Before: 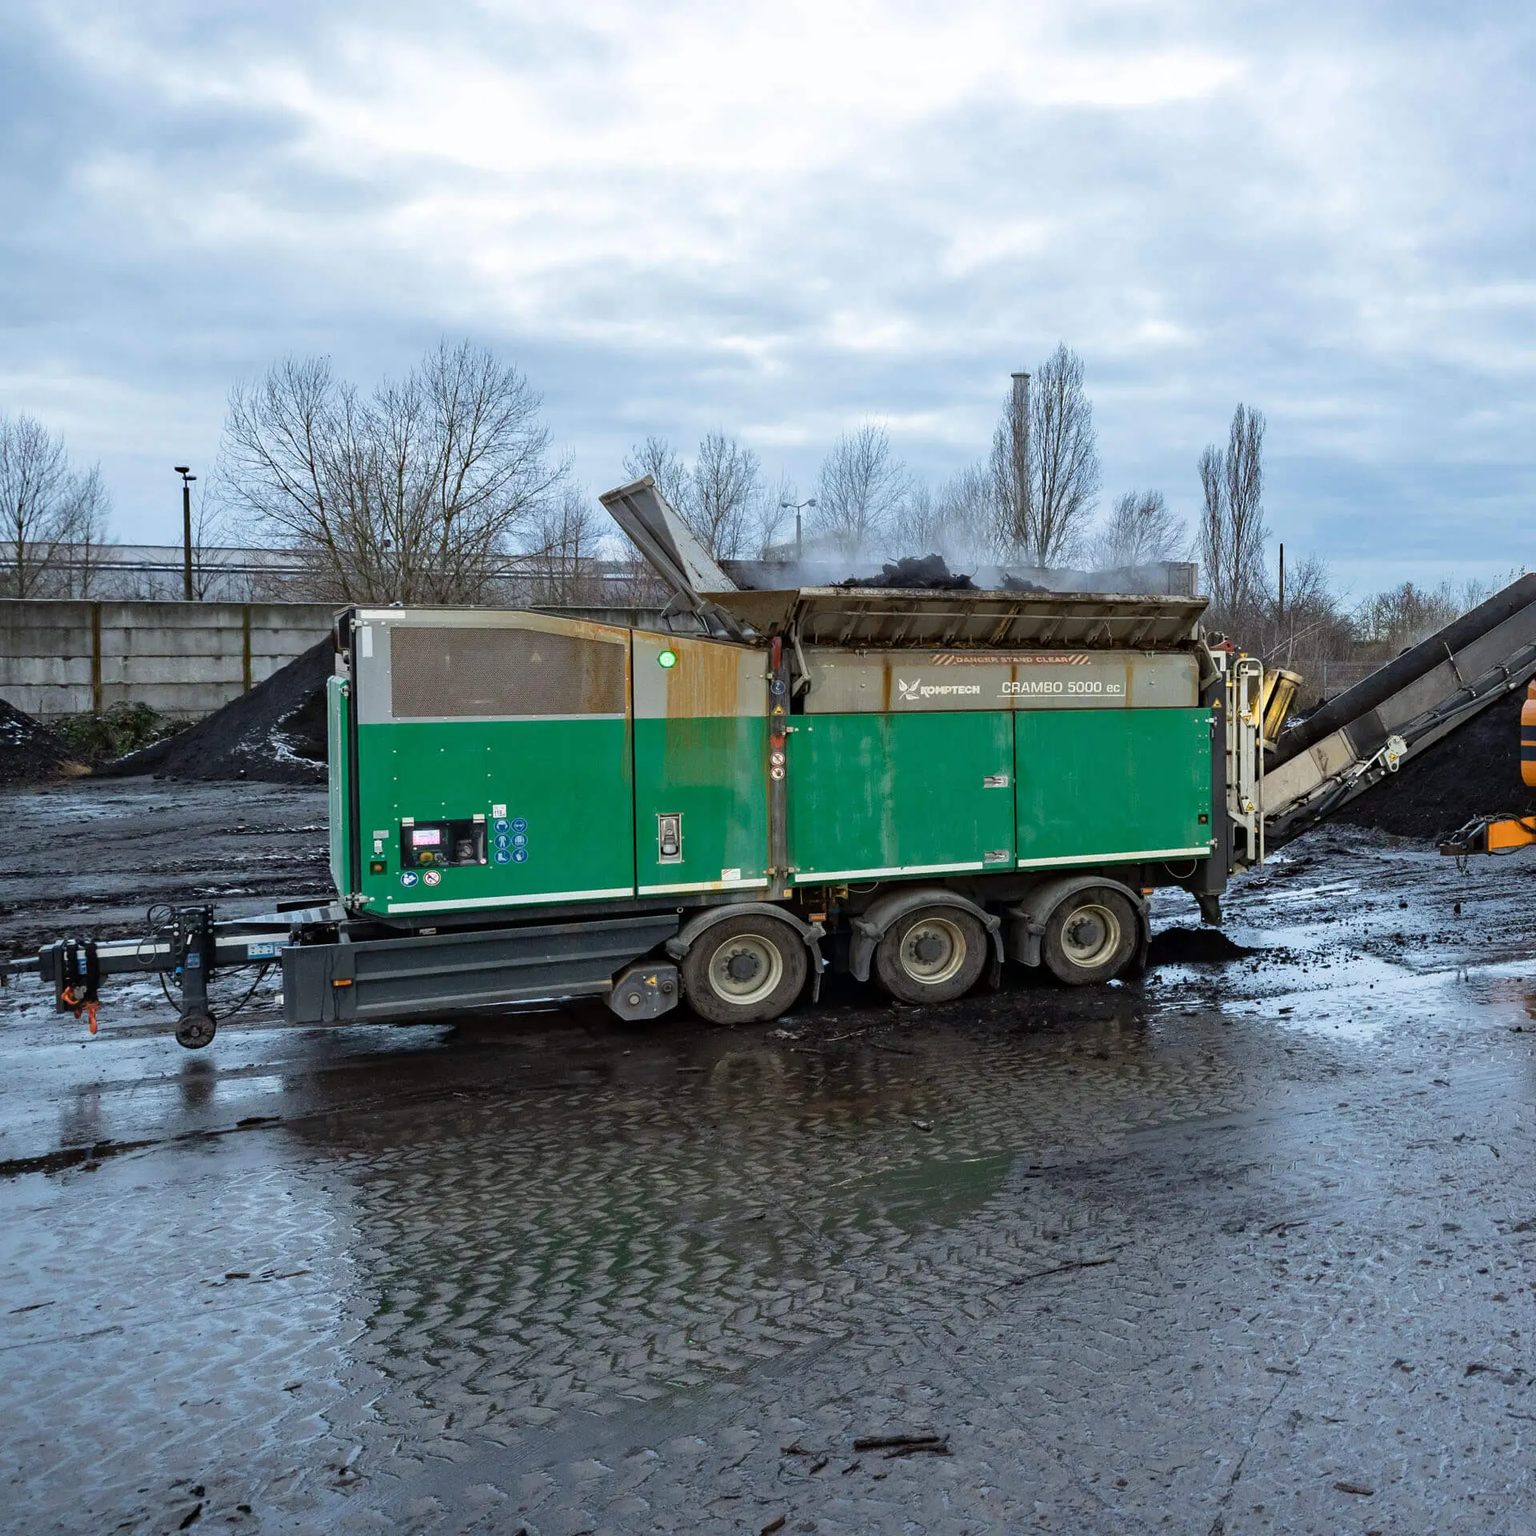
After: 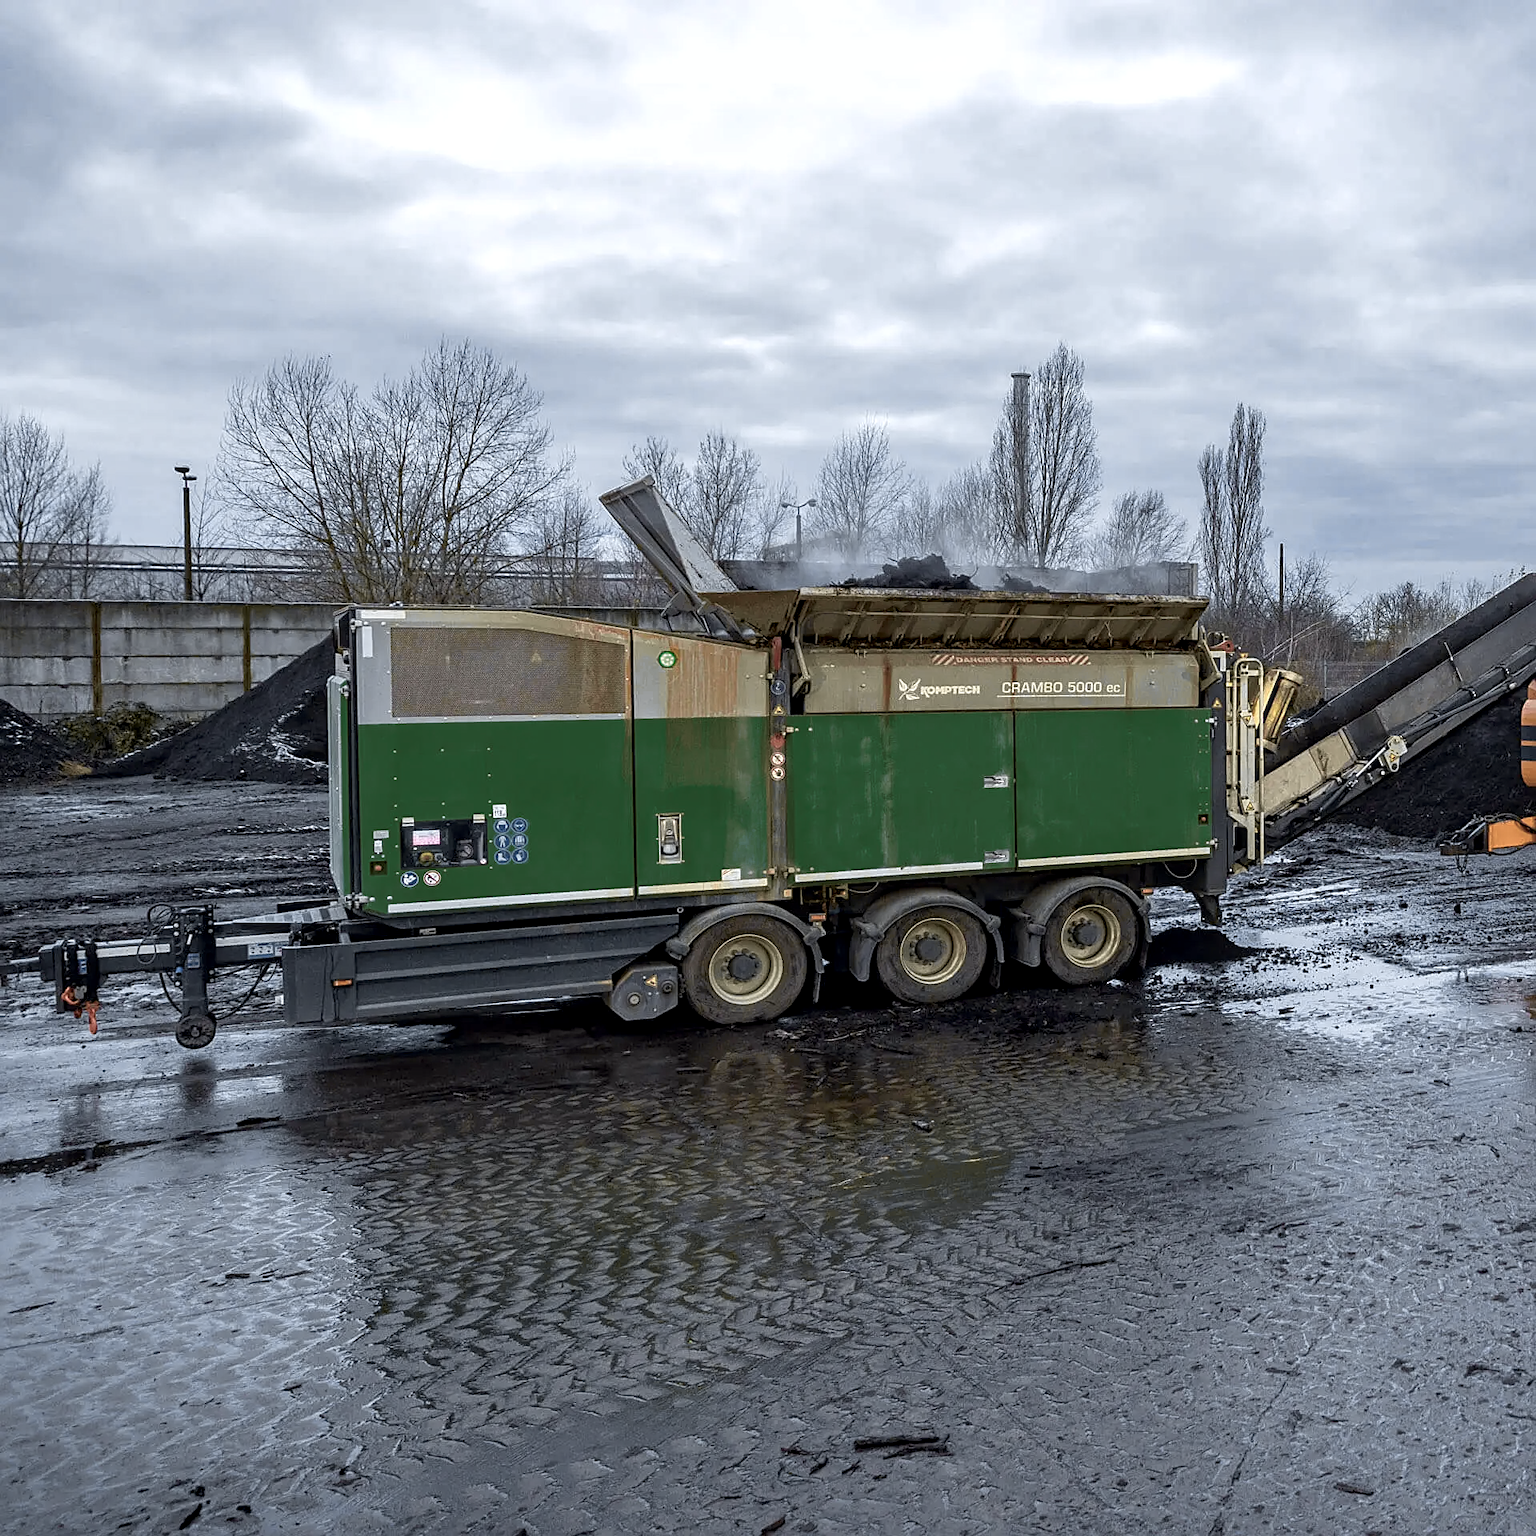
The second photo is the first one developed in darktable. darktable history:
contrast brightness saturation: saturation -0.04
local contrast: on, module defaults
tone curve: curves: ch0 [(0, 0) (0.15, 0.17) (0.452, 0.437) (0.611, 0.588) (0.751, 0.749) (1, 1)]; ch1 [(0, 0) (0.325, 0.327) (0.412, 0.45) (0.453, 0.484) (0.5, 0.501) (0.541, 0.55) (0.617, 0.612) (0.695, 0.697) (1, 1)]; ch2 [(0, 0) (0.386, 0.397) (0.452, 0.459) (0.505, 0.498) (0.524, 0.547) (0.574, 0.566) (0.633, 0.641) (1, 1)], color space Lab, independent channels, preserve colors none
color balance: input saturation 80.07%
sharpen: on, module defaults
color zones: curves: ch0 [(0.25, 0.5) (0.347, 0.092) (0.75, 0.5)]; ch1 [(0.25, 0.5) (0.33, 0.51) (0.75, 0.5)]
